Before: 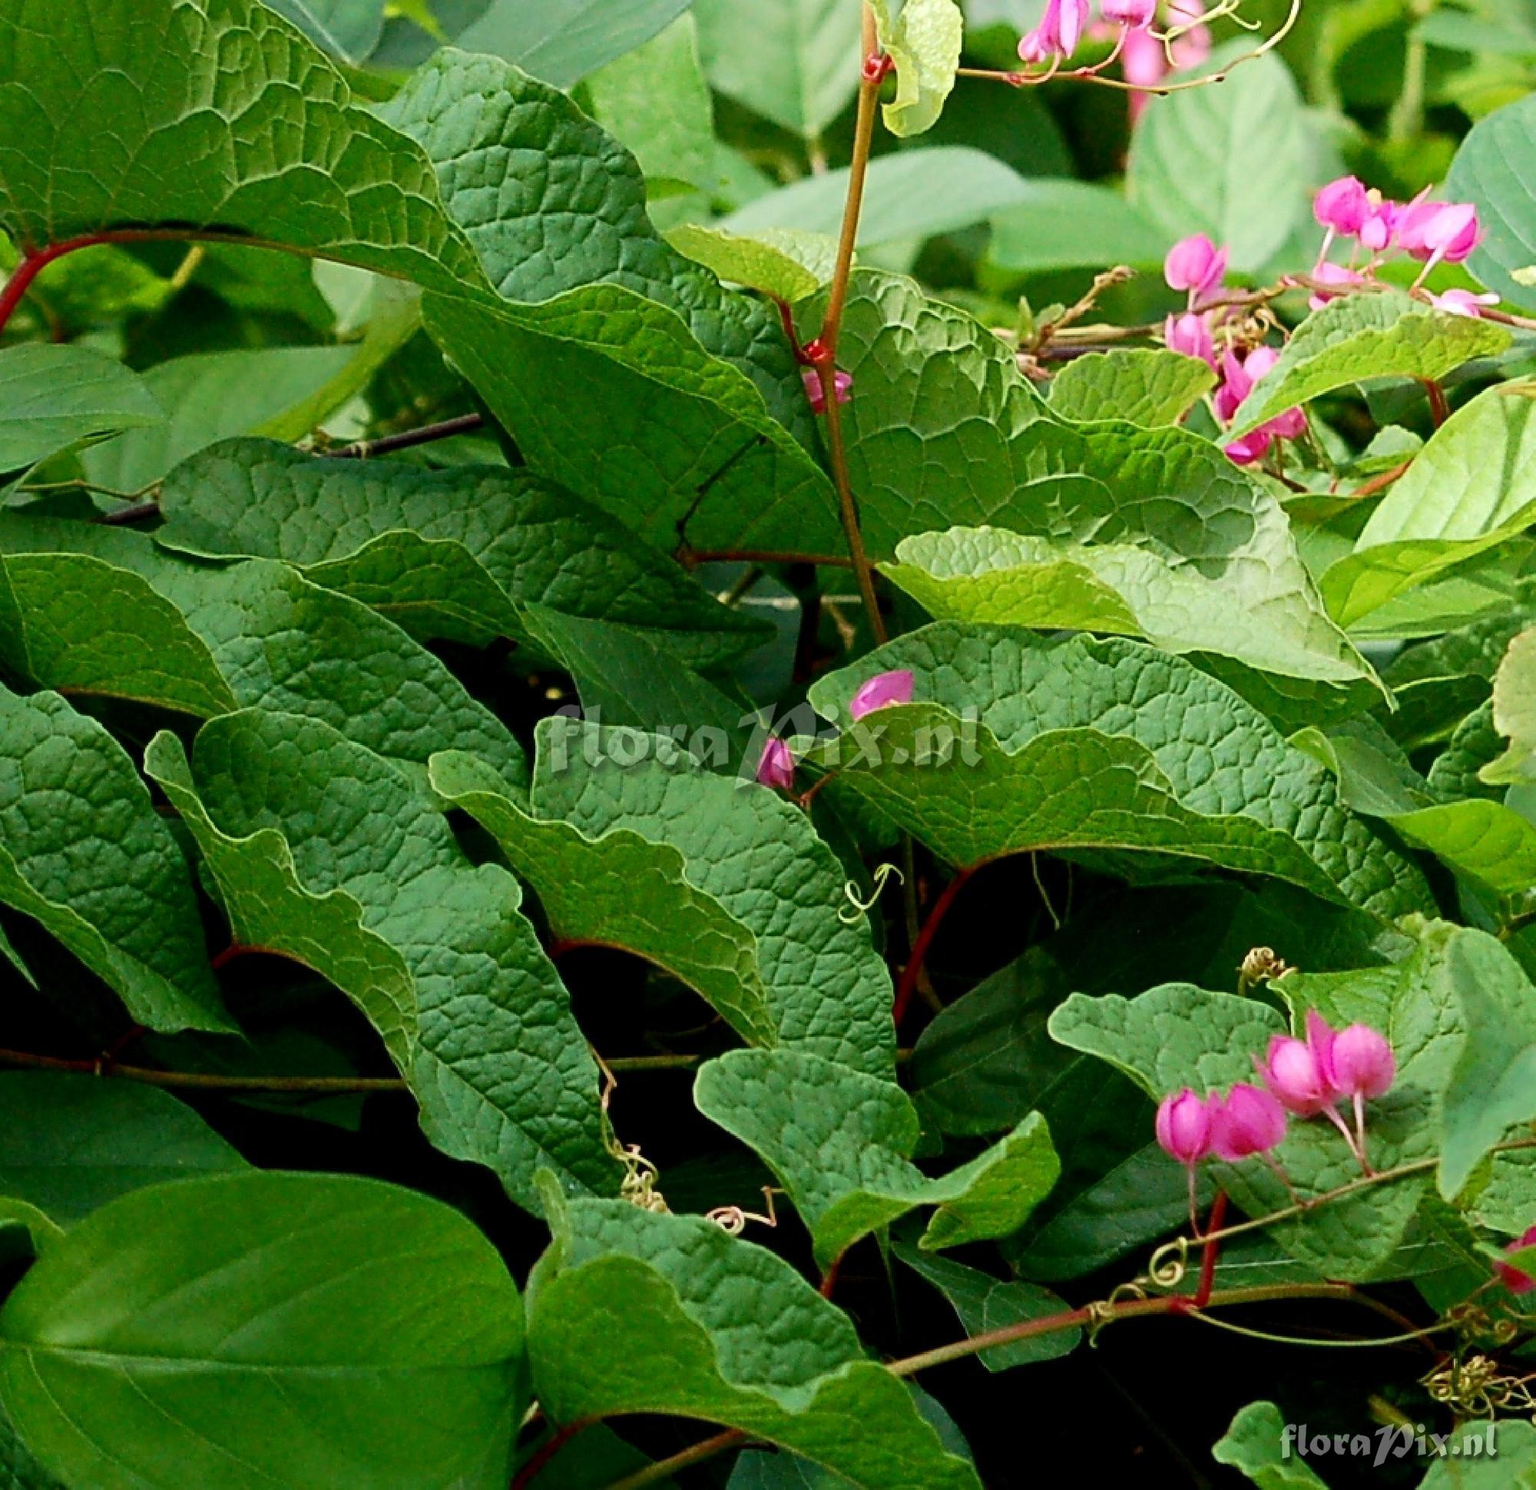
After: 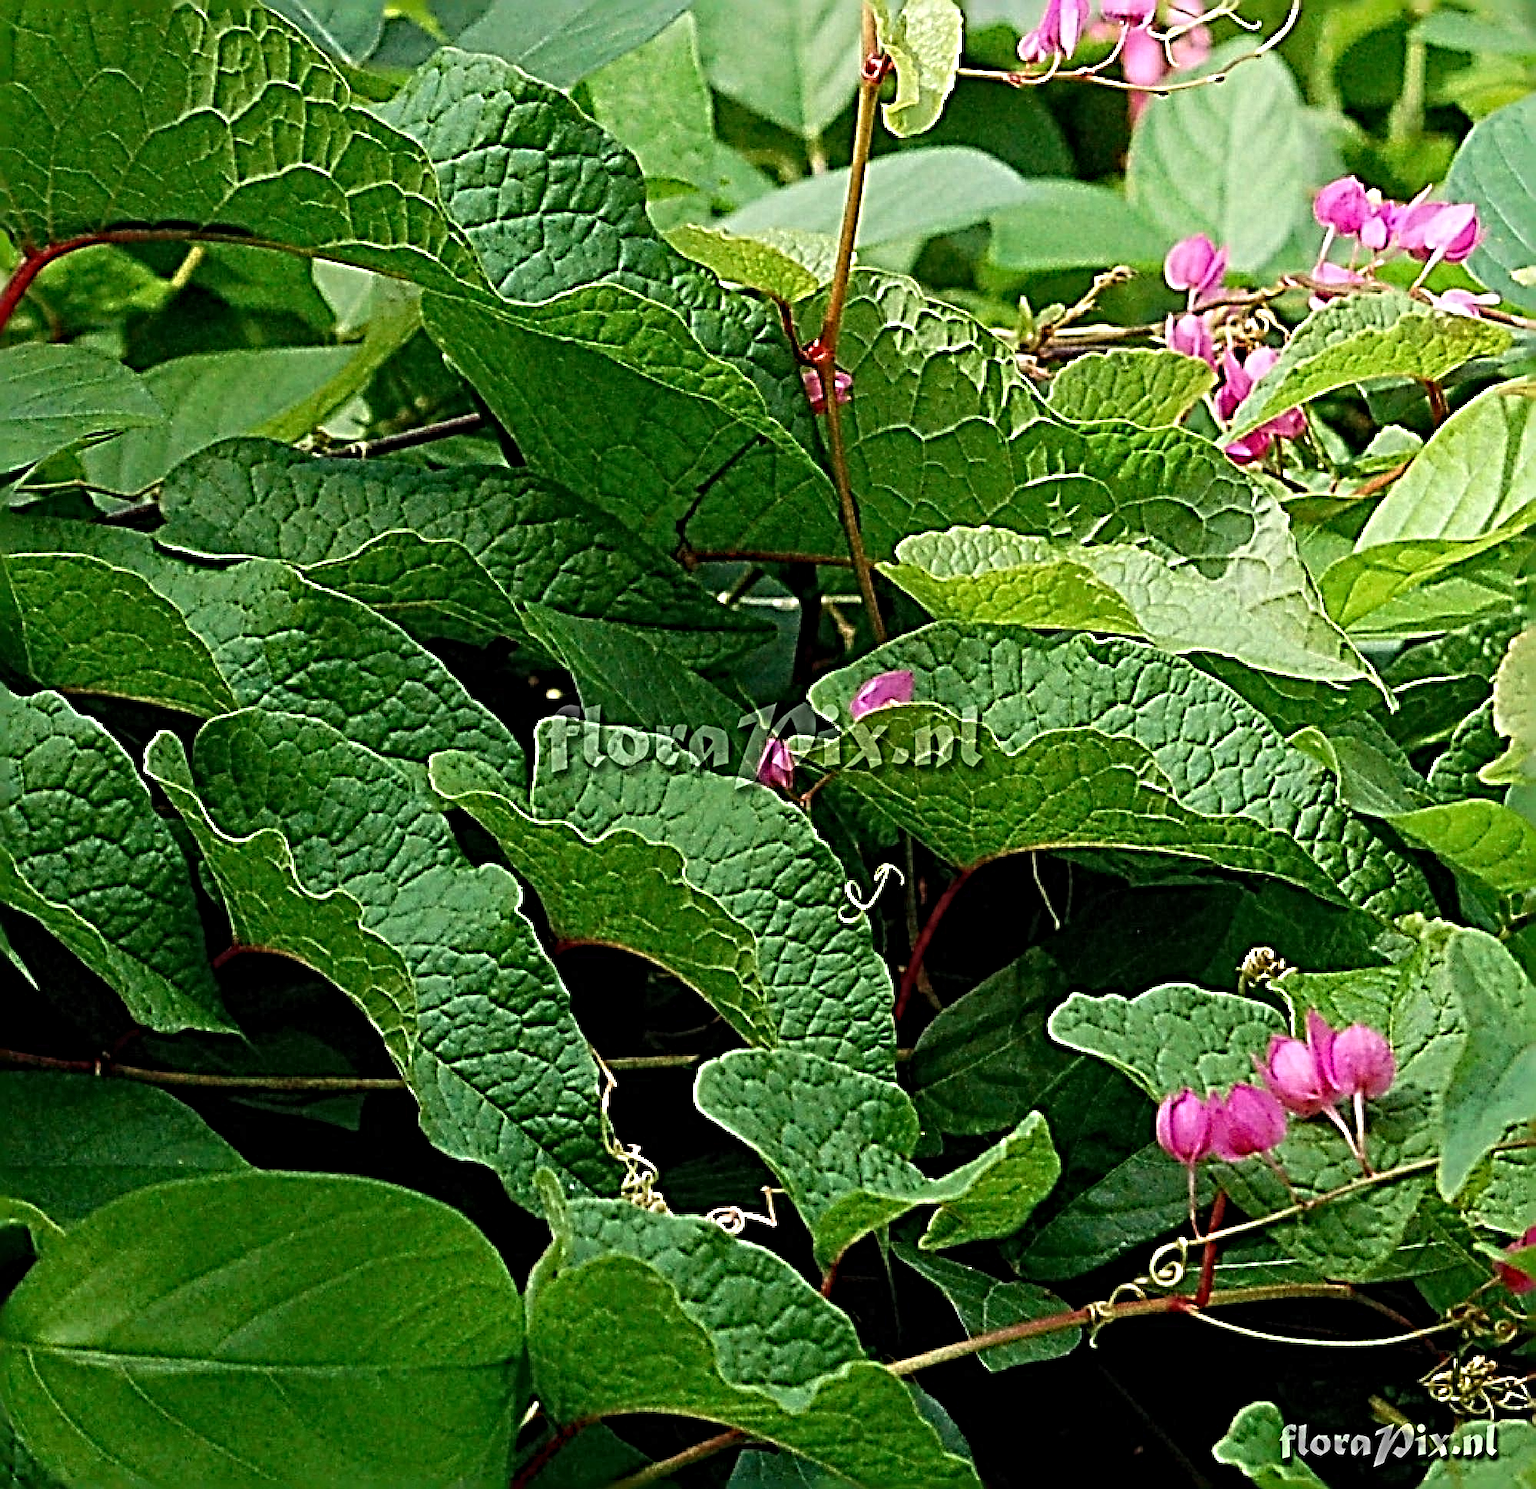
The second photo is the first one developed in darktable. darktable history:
sharpen: radius 6.3, amount 1.8, threshold 0
